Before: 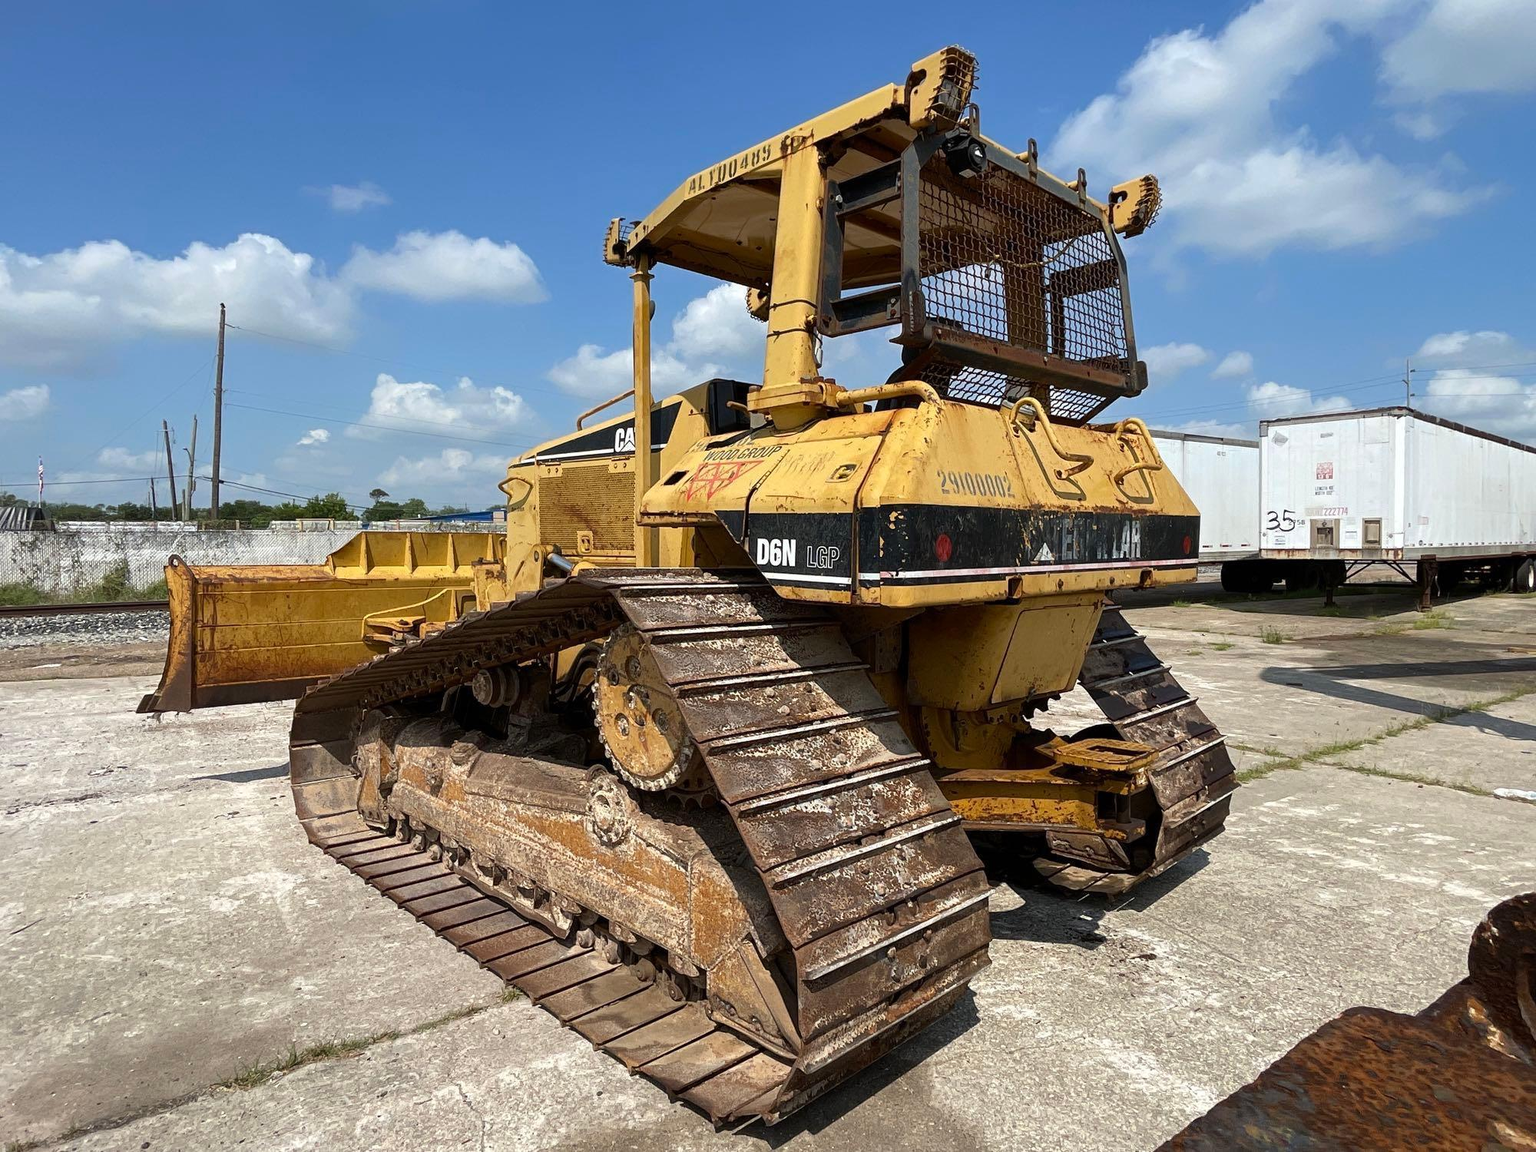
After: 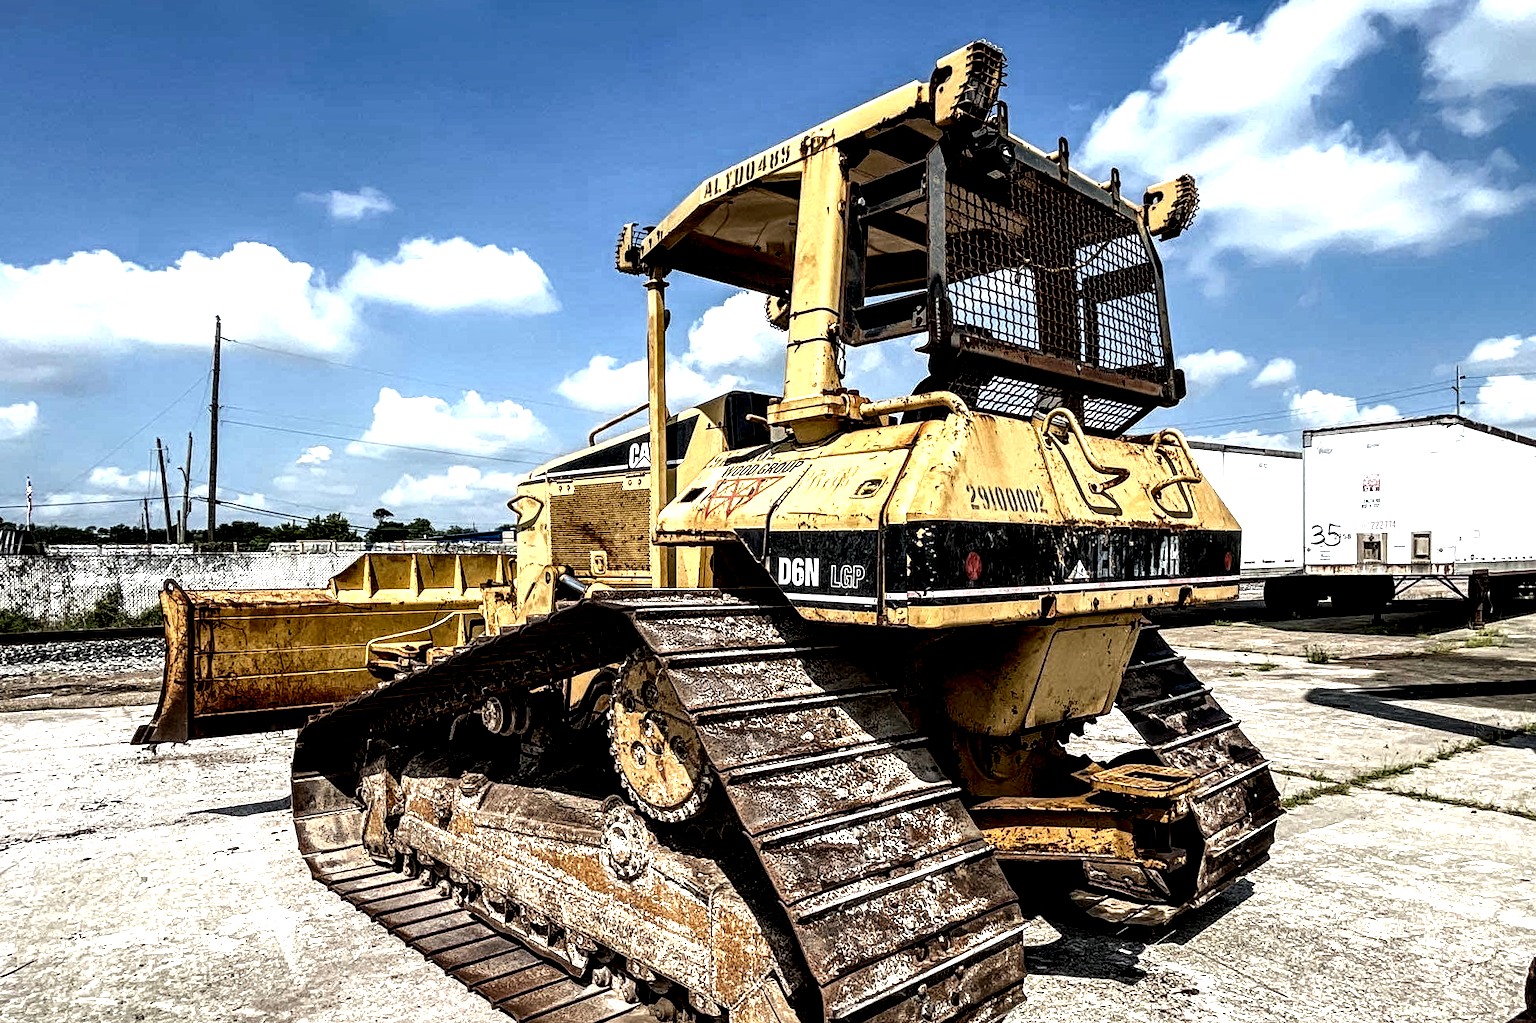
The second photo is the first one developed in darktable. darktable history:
crop and rotate: angle 0.408°, left 0.358%, right 3.074%, bottom 14.187%
local contrast: highlights 114%, shadows 41%, detail 291%
shadows and highlights: radius 45.04, white point adjustment 6.68, compress 79.6%, soften with gaussian
